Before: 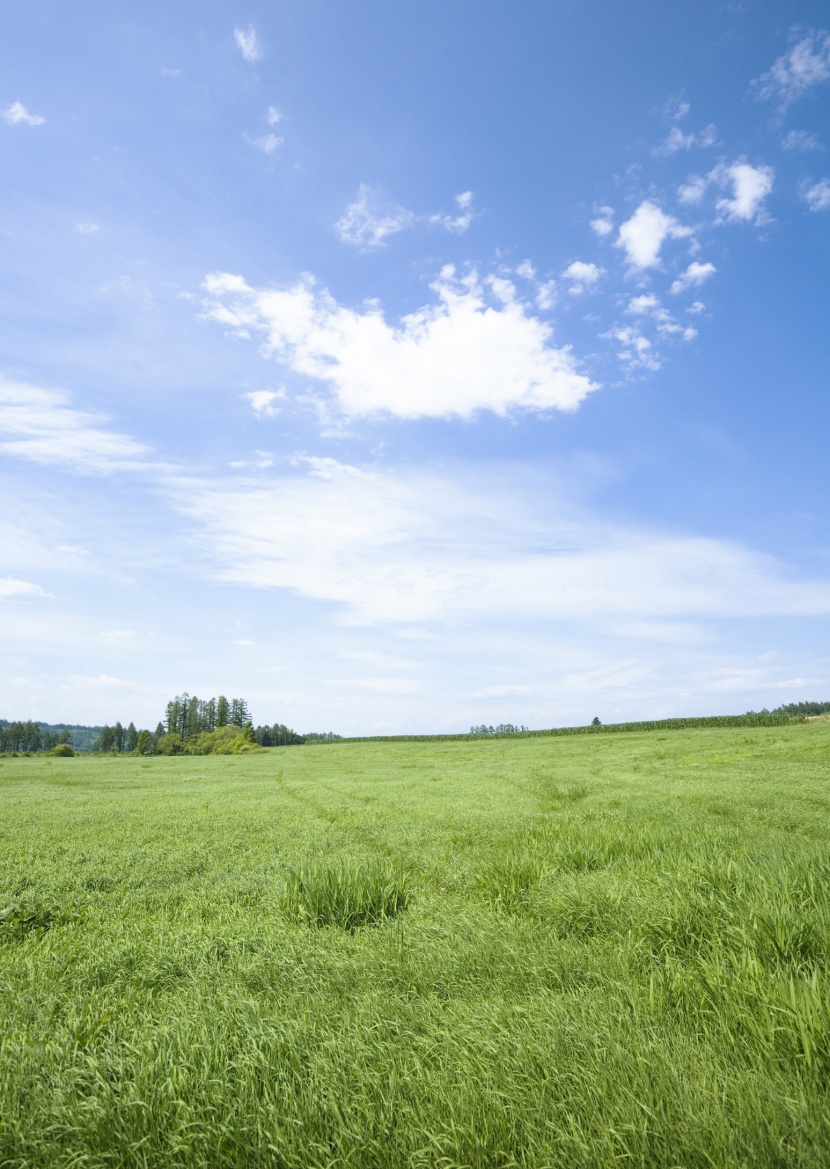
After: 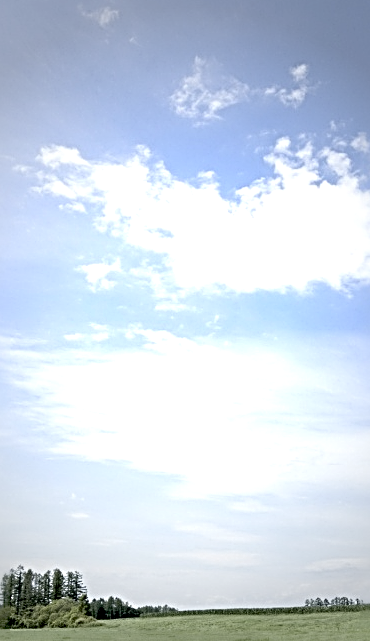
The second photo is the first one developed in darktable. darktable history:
crop: left 19.982%, top 10.901%, right 35.416%, bottom 34.242%
exposure: black level correction 0.041, exposure 0.5 EV, compensate exposure bias true, compensate highlight preservation false
vignetting: fall-off start 33.11%, fall-off radius 64.88%, width/height ratio 0.956
sharpen: radius 3.702, amount 0.922
